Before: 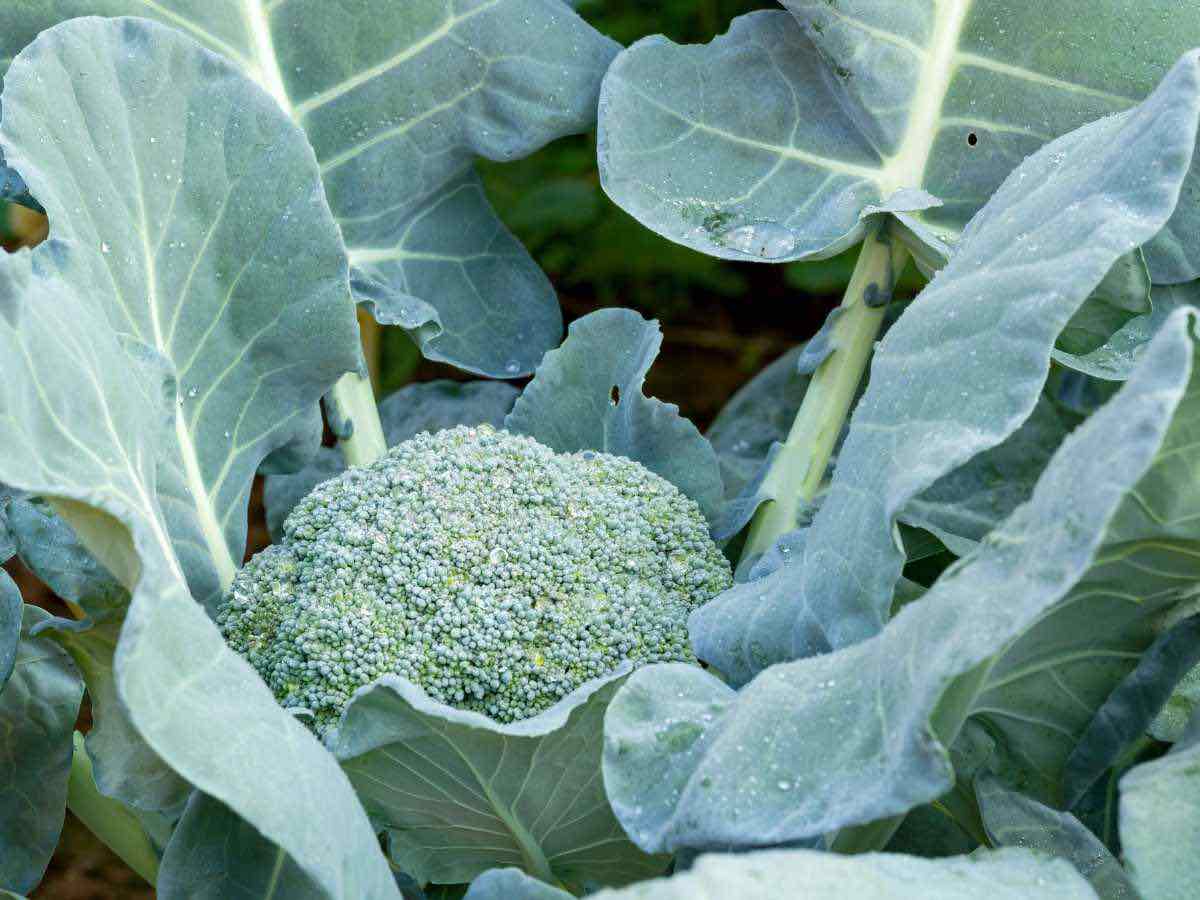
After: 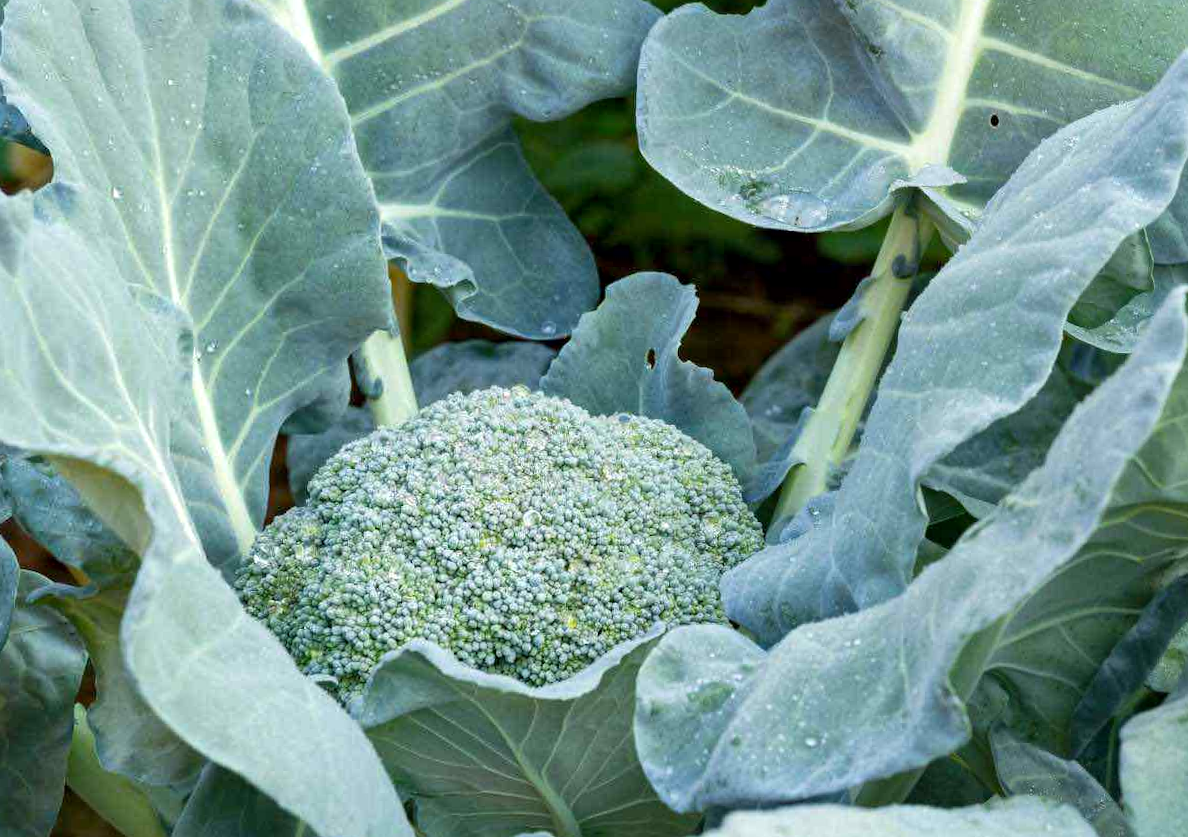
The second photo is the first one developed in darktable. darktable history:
rotate and perspective: rotation 0.679°, lens shift (horizontal) 0.136, crop left 0.009, crop right 0.991, crop top 0.078, crop bottom 0.95
local contrast: mode bilateral grid, contrast 20, coarseness 50, detail 120%, midtone range 0.2
